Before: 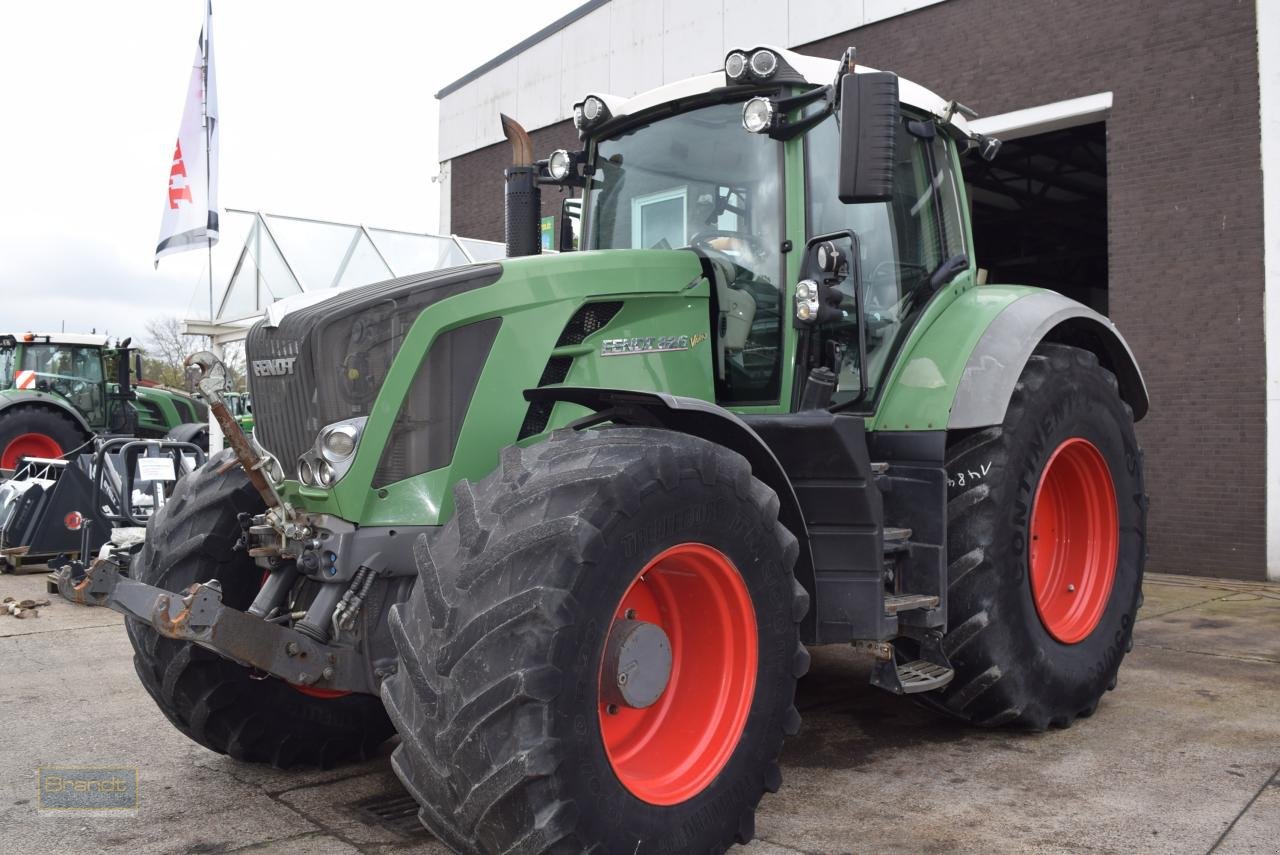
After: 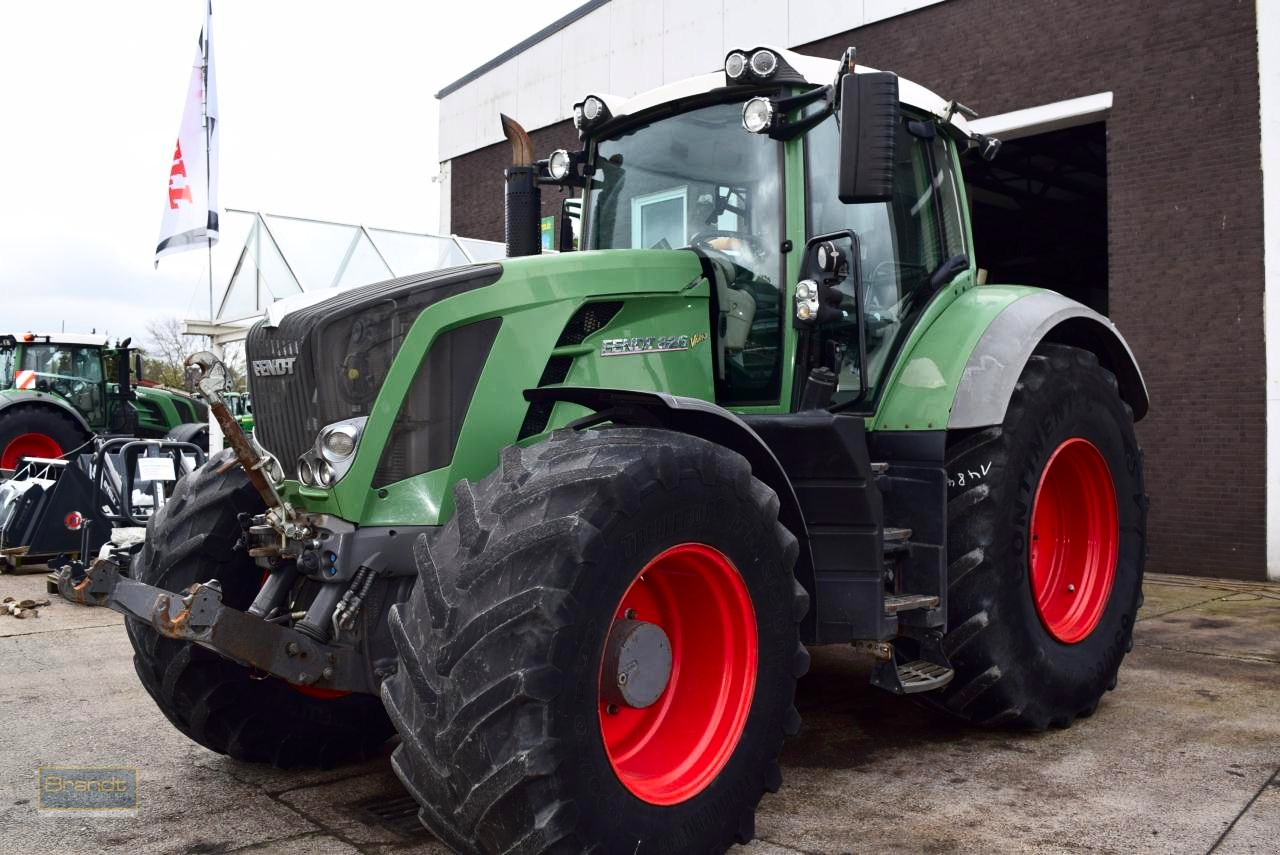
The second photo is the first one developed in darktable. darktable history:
contrast brightness saturation: contrast 0.21, brightness -0.102, saturation 0.207
